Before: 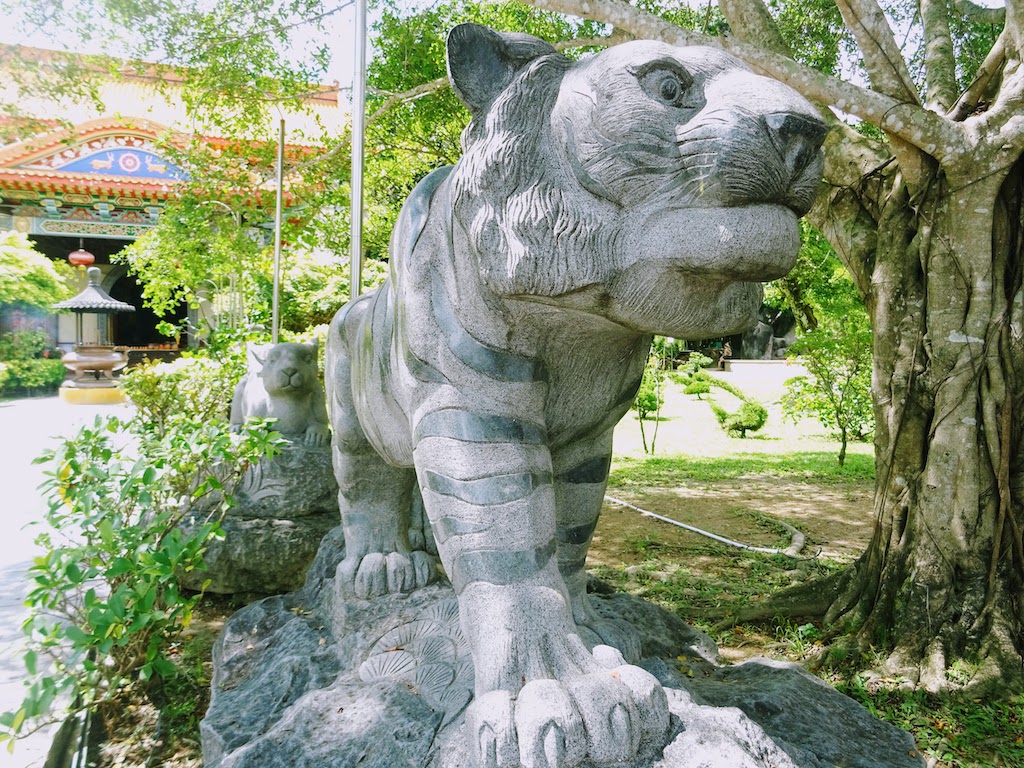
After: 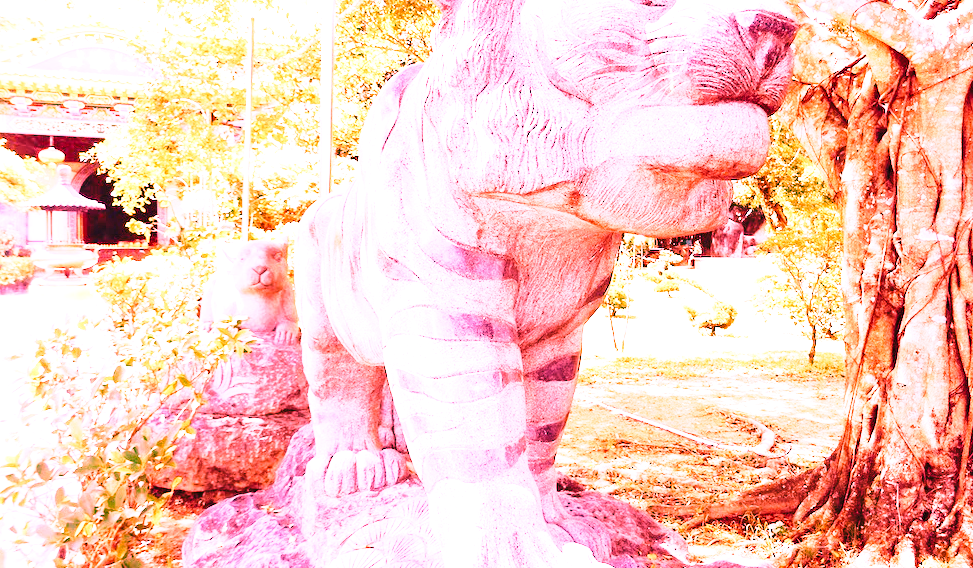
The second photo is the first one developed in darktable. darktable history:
white balance: red 4.26, blue 1.802
crop and rotate: left 2.991%, top 13.302%, right 1.981%, bottom 12.636%
base curve: curves: ch0 [(0, 0) (0.028, 0.03) (0.121, 0.232) (0.46, 0.748) (0.859, 0.968) (1, 1)], preserve colors none
